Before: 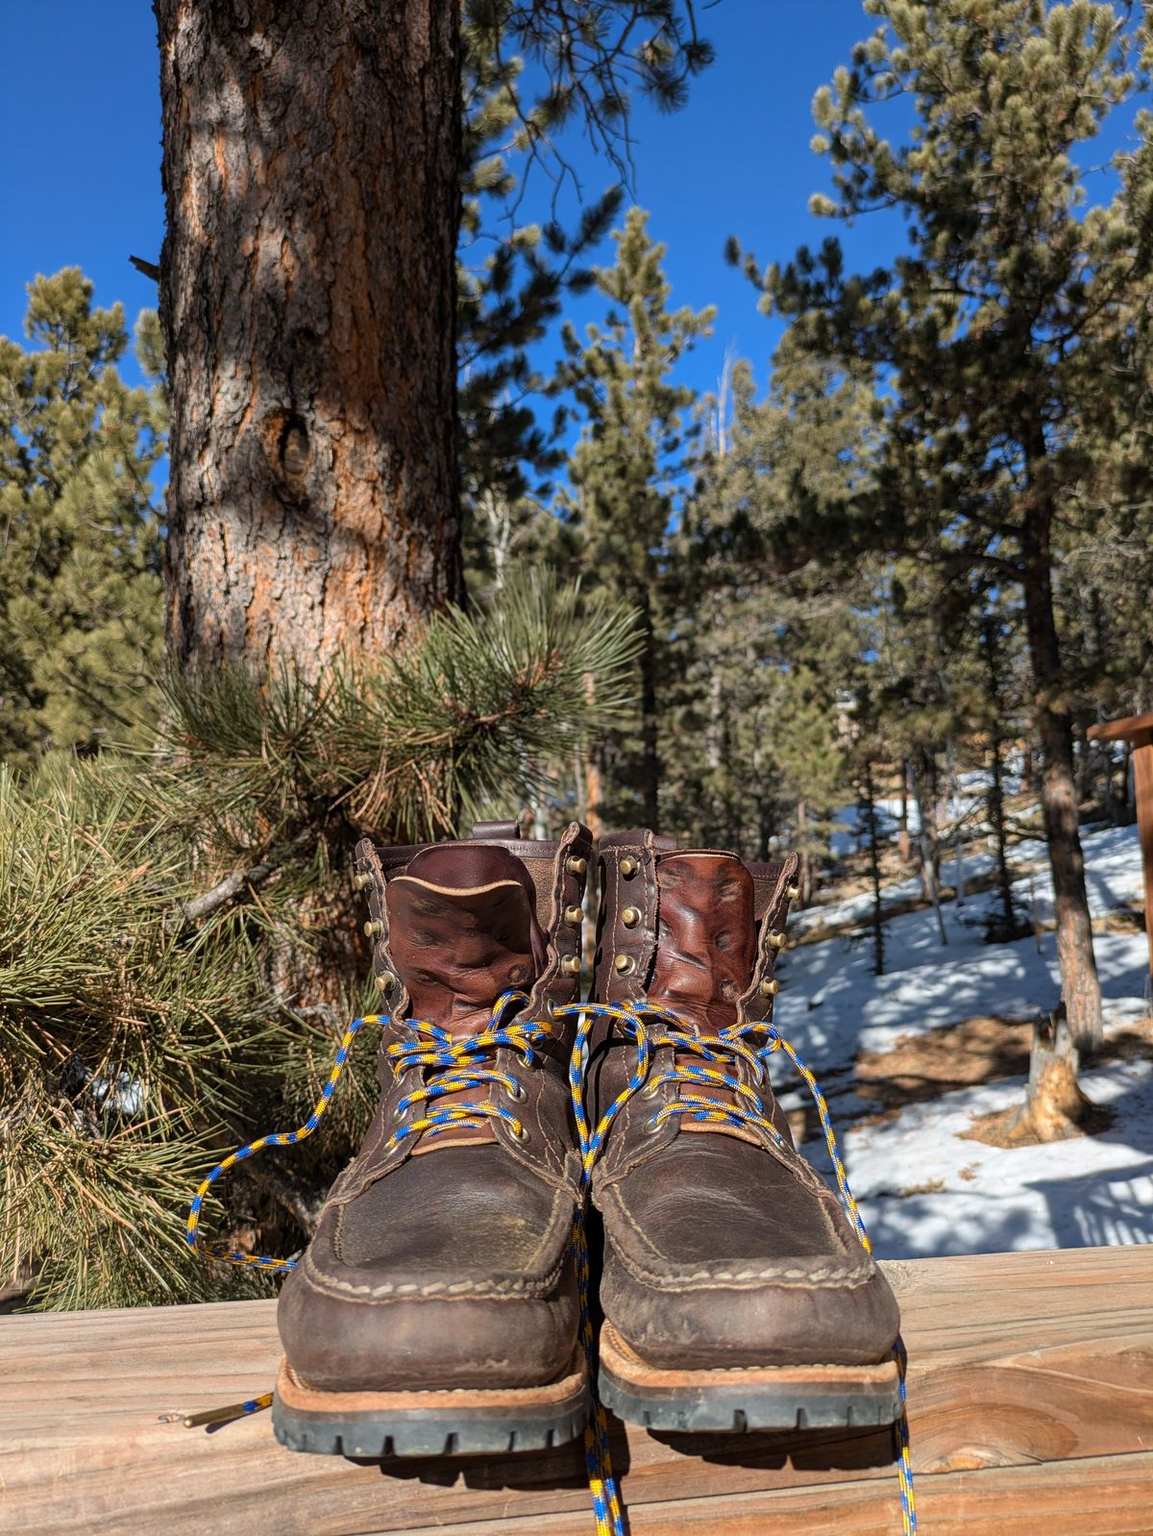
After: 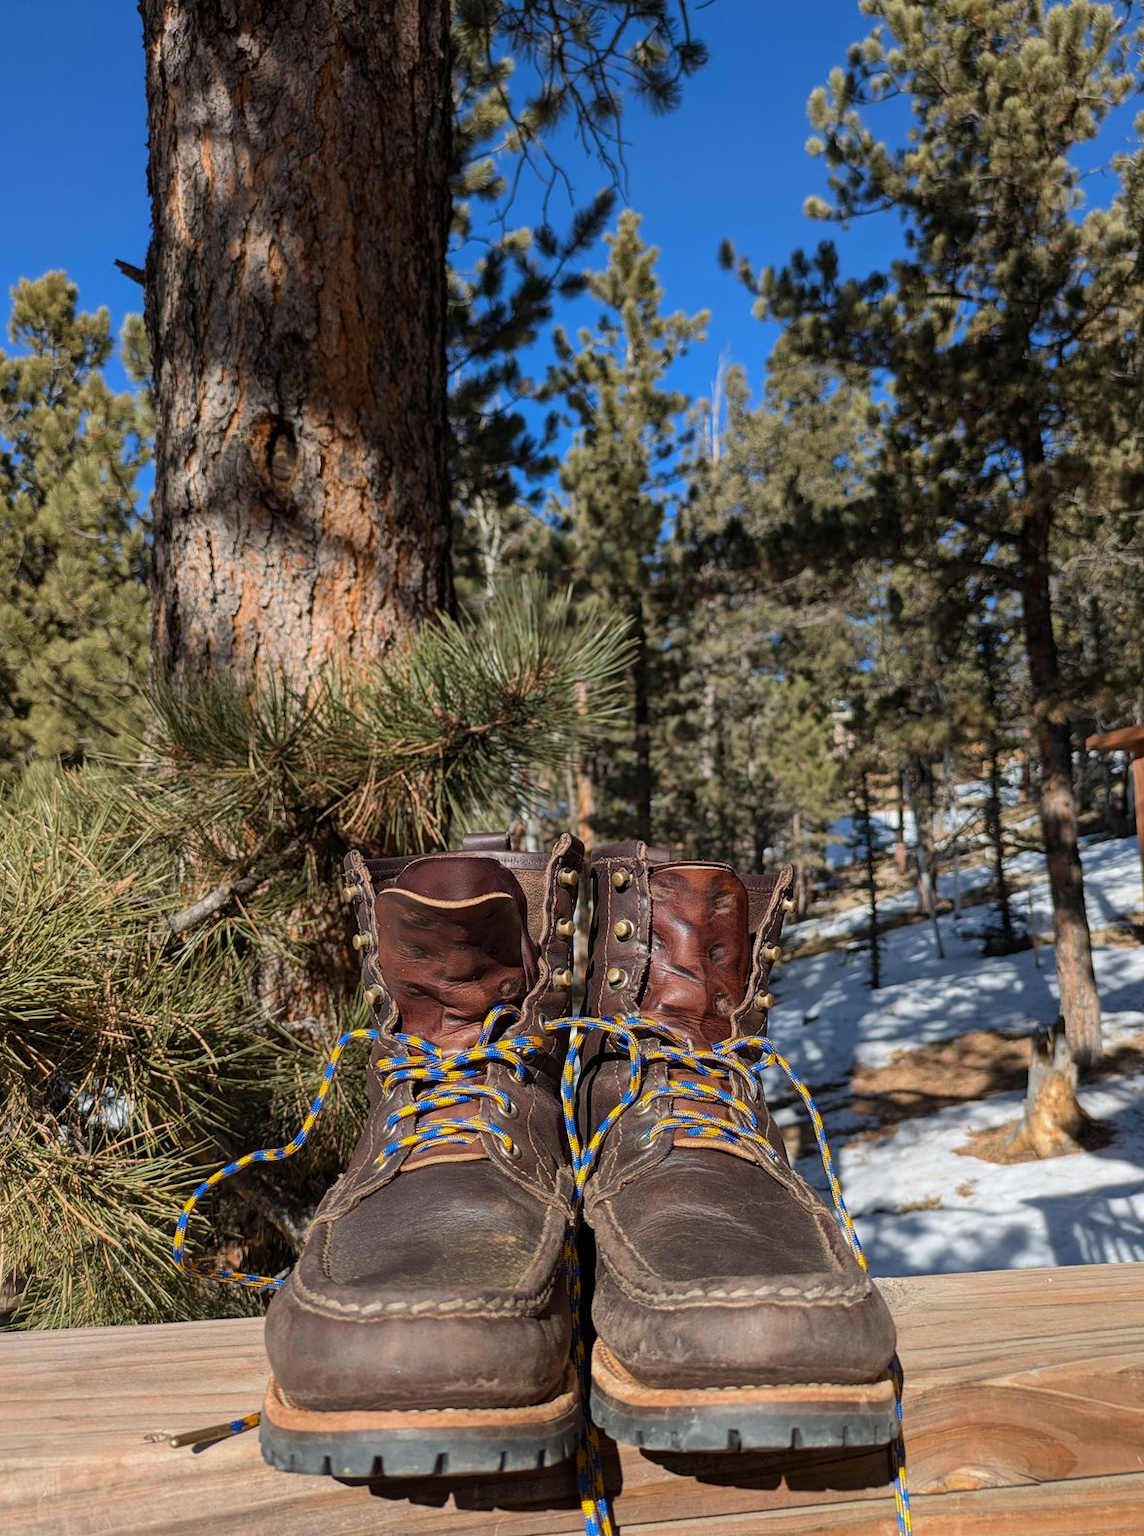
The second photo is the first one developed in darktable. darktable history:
crop and rotate: left 1.468%, right 0.627%, bottom 1.316%
shadows and highlights: shadows -20, white point adjustment -2.18, highlights -35.06
